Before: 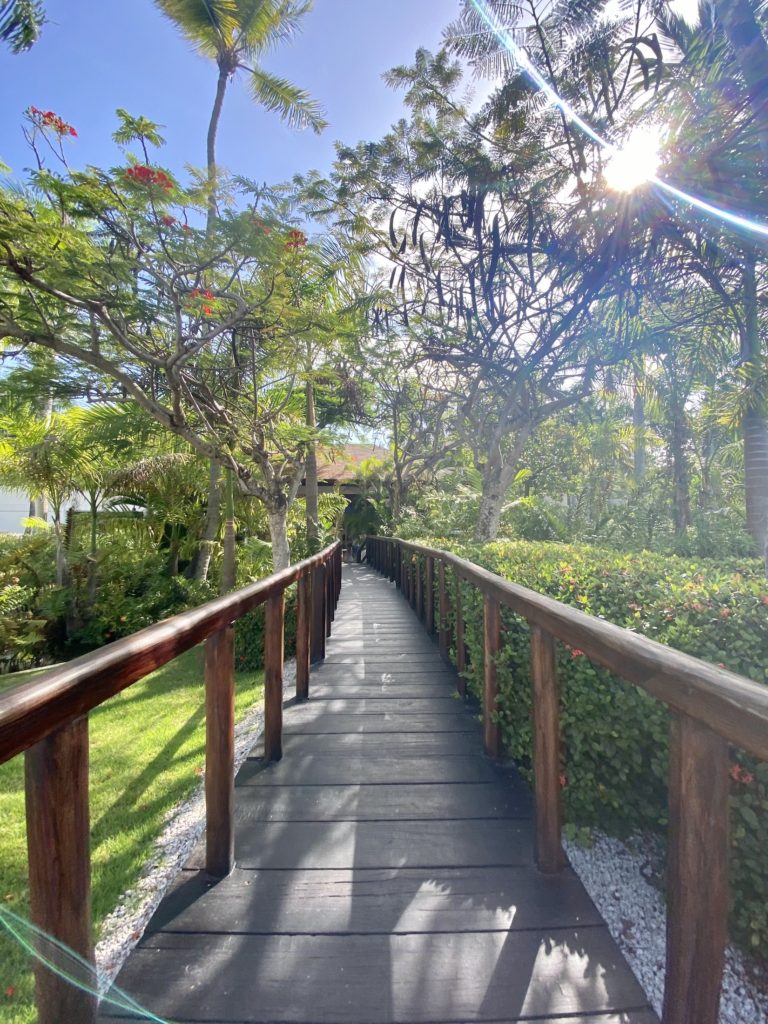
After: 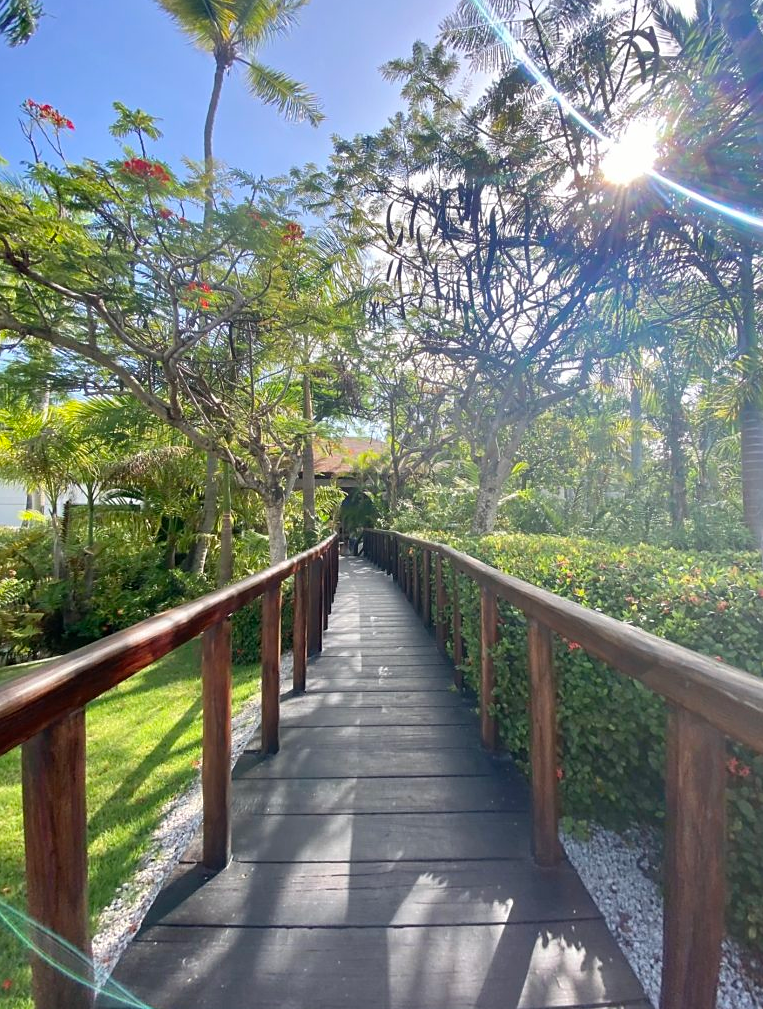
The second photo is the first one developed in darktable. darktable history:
crop: left 0.43%, top 0.732%, right 0.217%, bottom 0.646%
sharpen: radius 1.55, amount 0.367, threshold 1.395
exposure: compensate highlight preservation false
